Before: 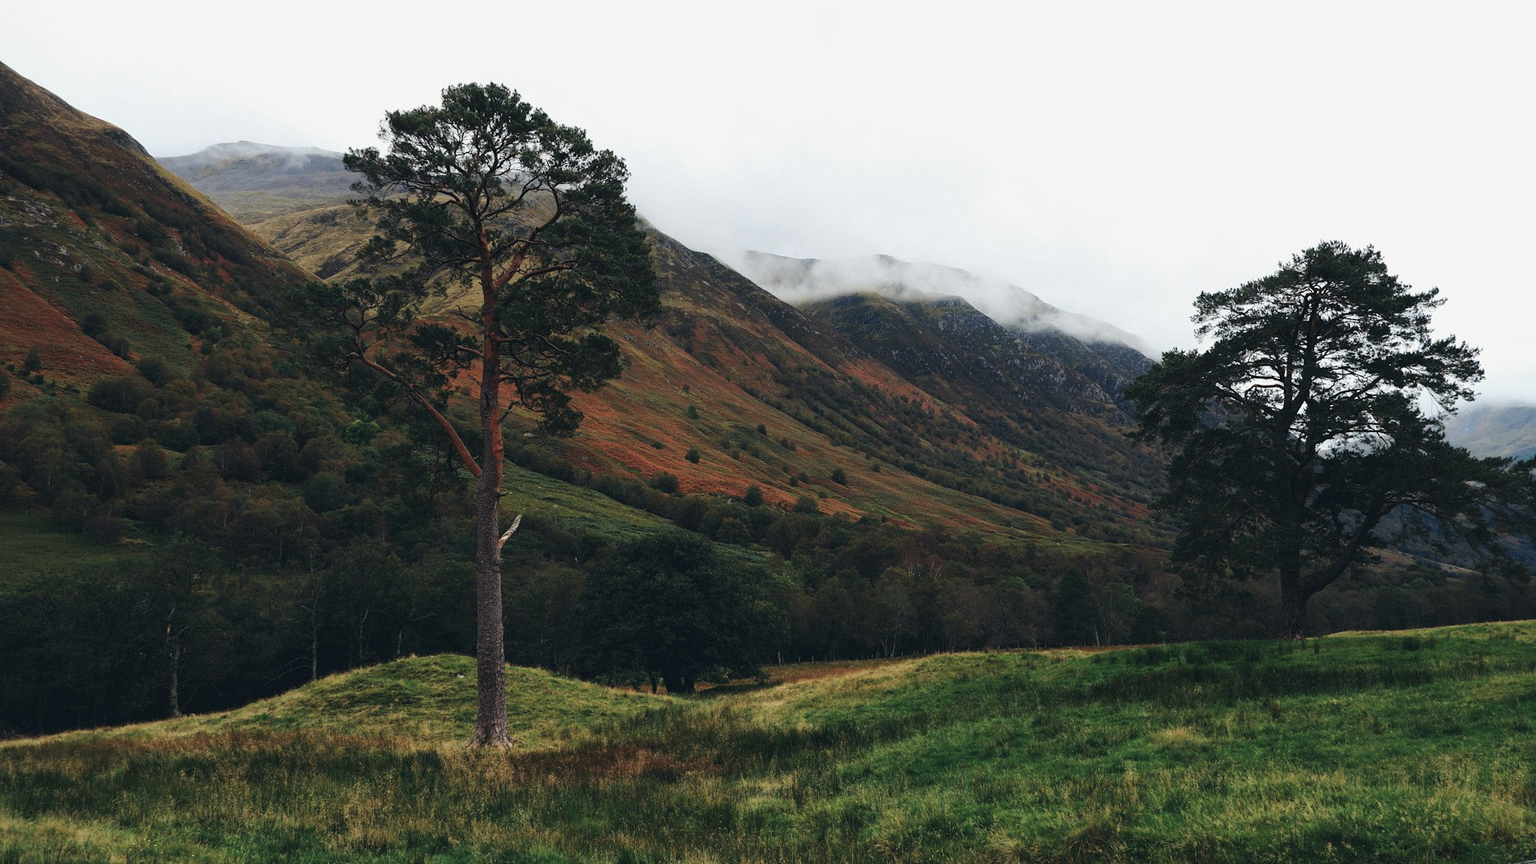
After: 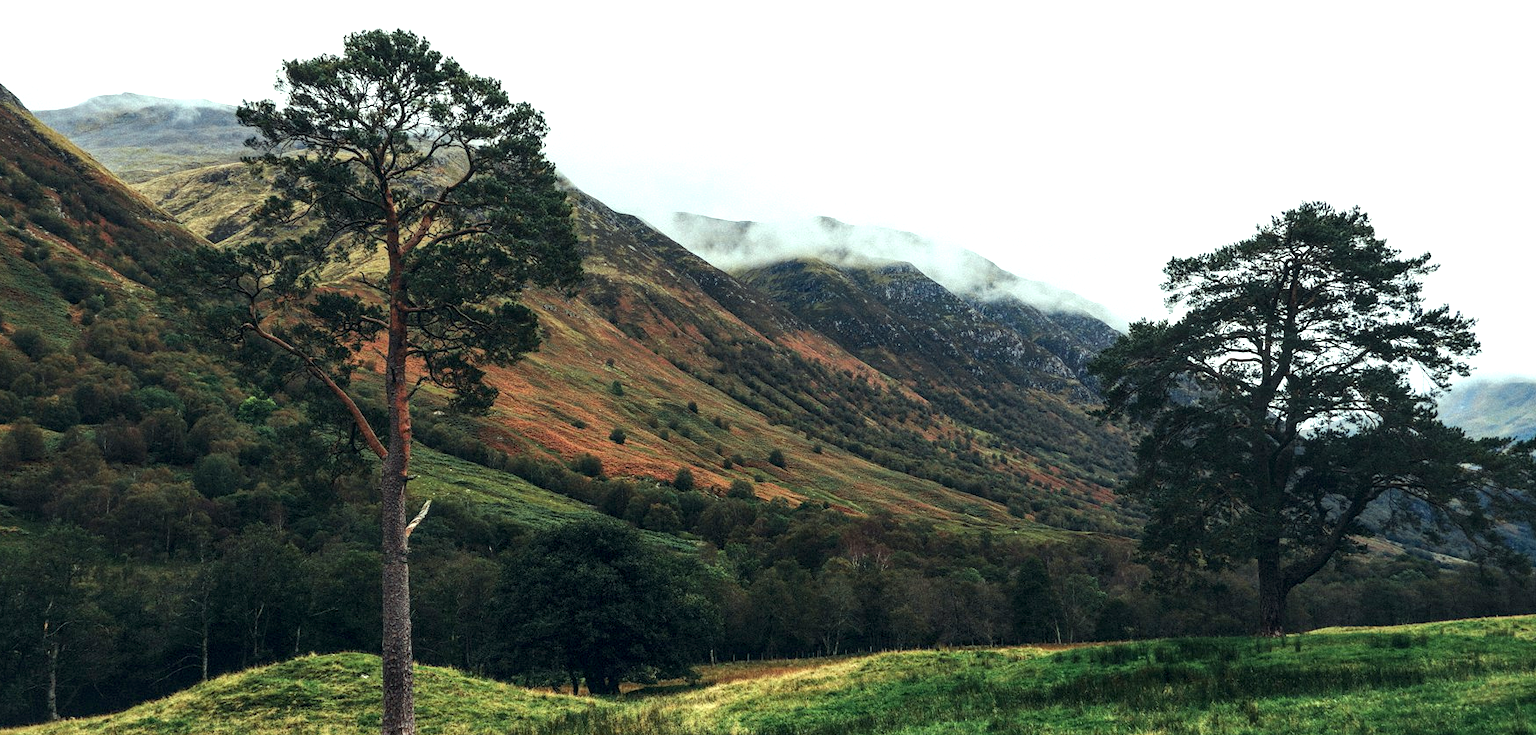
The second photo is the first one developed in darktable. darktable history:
exposure: black level correction 0, exposure 0.499 EV, compensate exposure bias true, compensate highlight preservation false
crop: left 8.259%, top 6.54%, bottom 15.361%
contrast brightness saturation: contrast 0.038, saturation 0.158
local contrast: highlights 60%, shadows 60%, detail 160%
color correction: highlights a* -8.07, highlights b* 3.31
